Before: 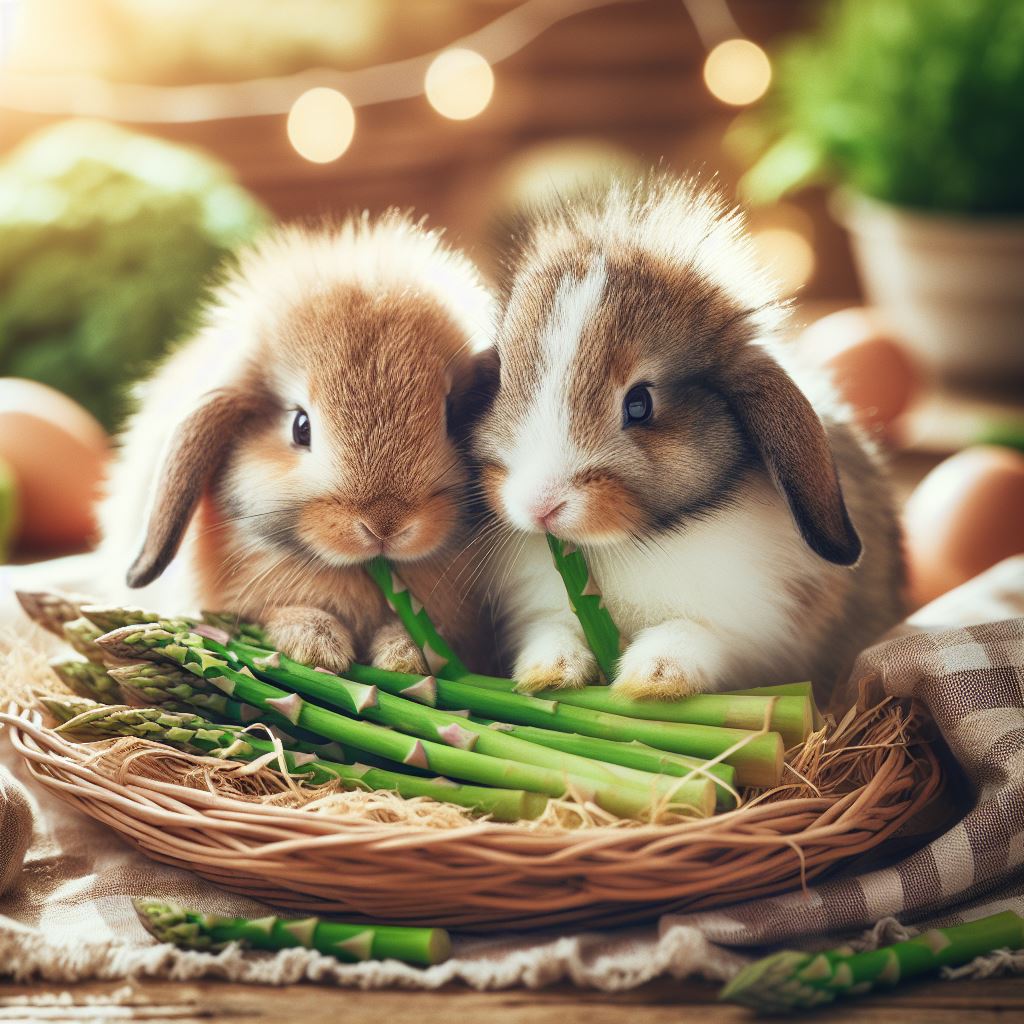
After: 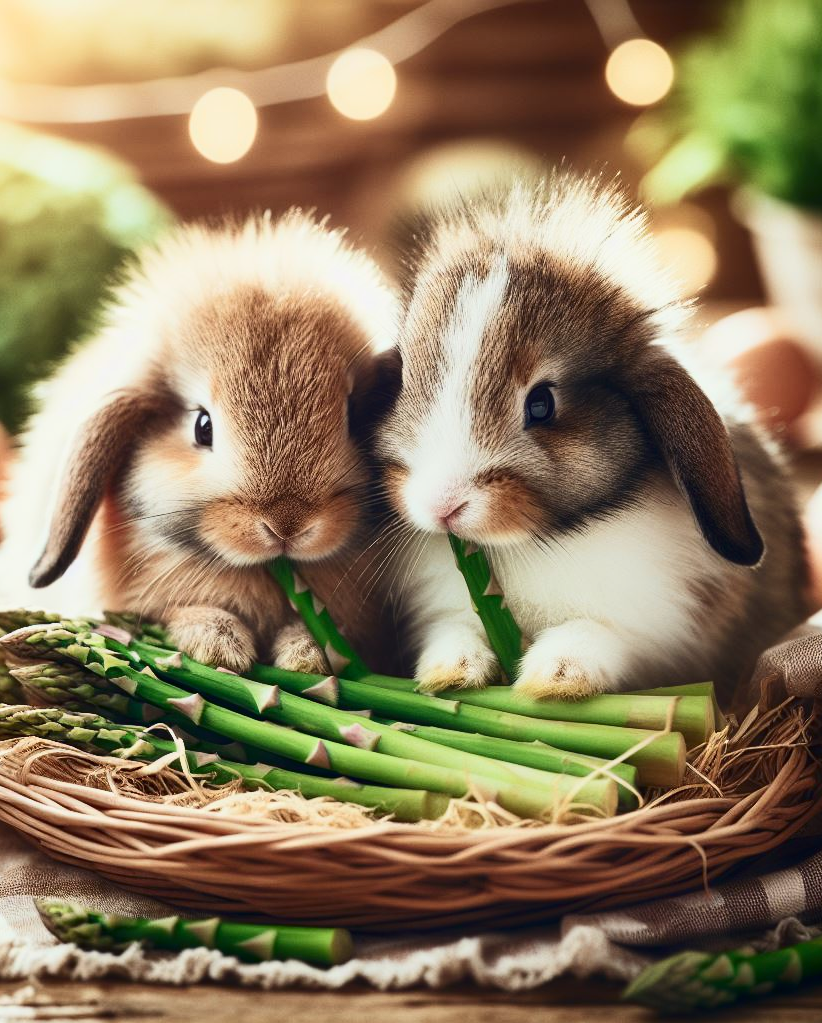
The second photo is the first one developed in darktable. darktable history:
exposure: exposure -0.209 EV, compensate highlight preservation false
crop and rotate: left 9.582%, right 10.121%
contrast brightness saturation: contrast 0.282
